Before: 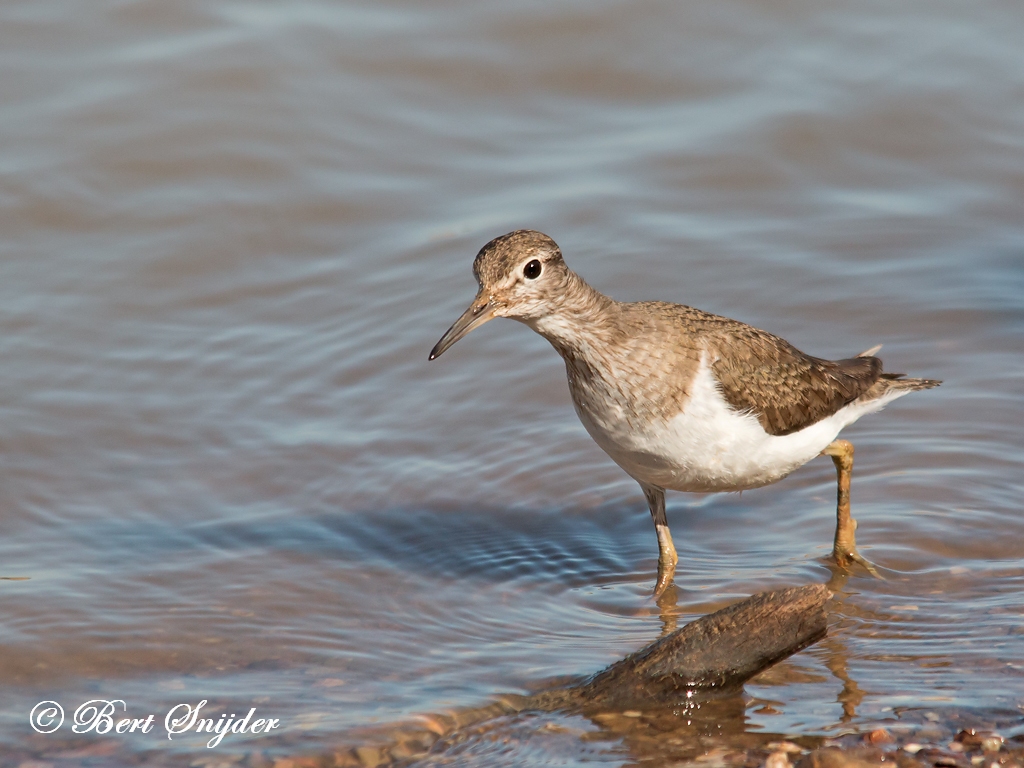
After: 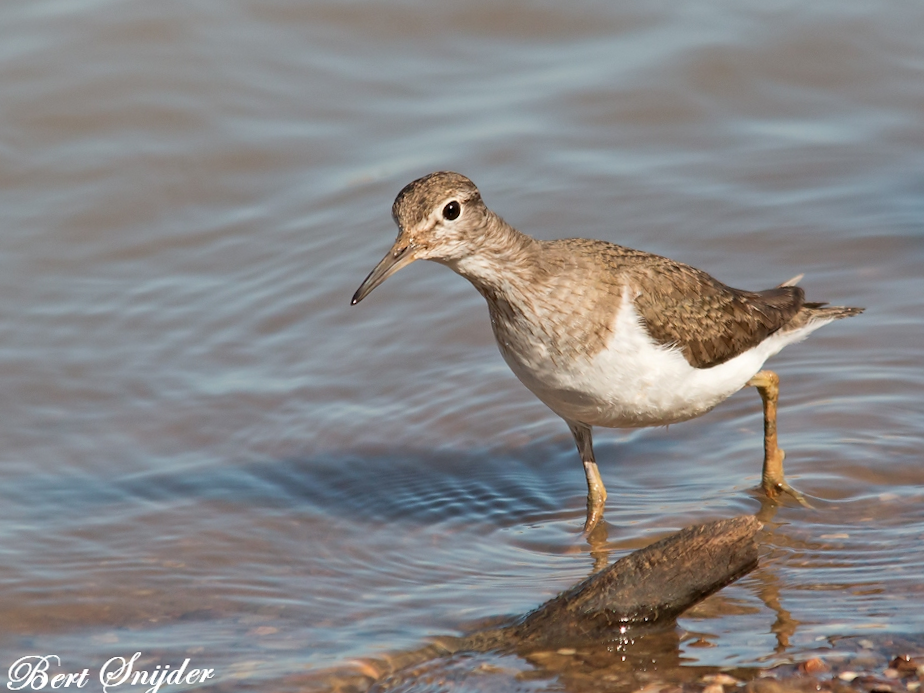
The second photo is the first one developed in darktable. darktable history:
rotate and perspective: automatic cropping off
crop and rotate: angle 1.96°, left 5.673%, top 5.673%
